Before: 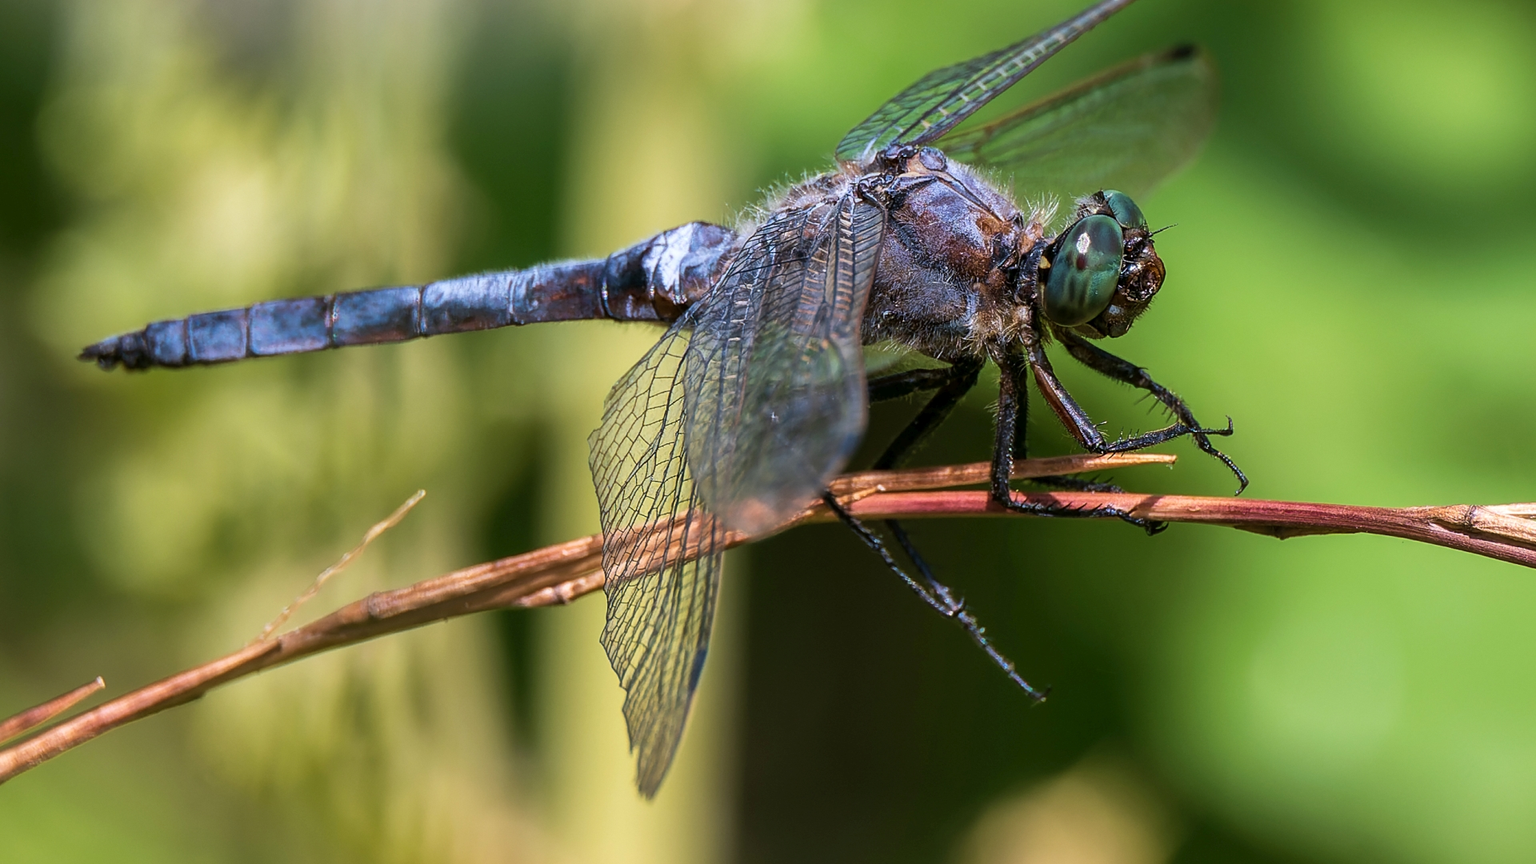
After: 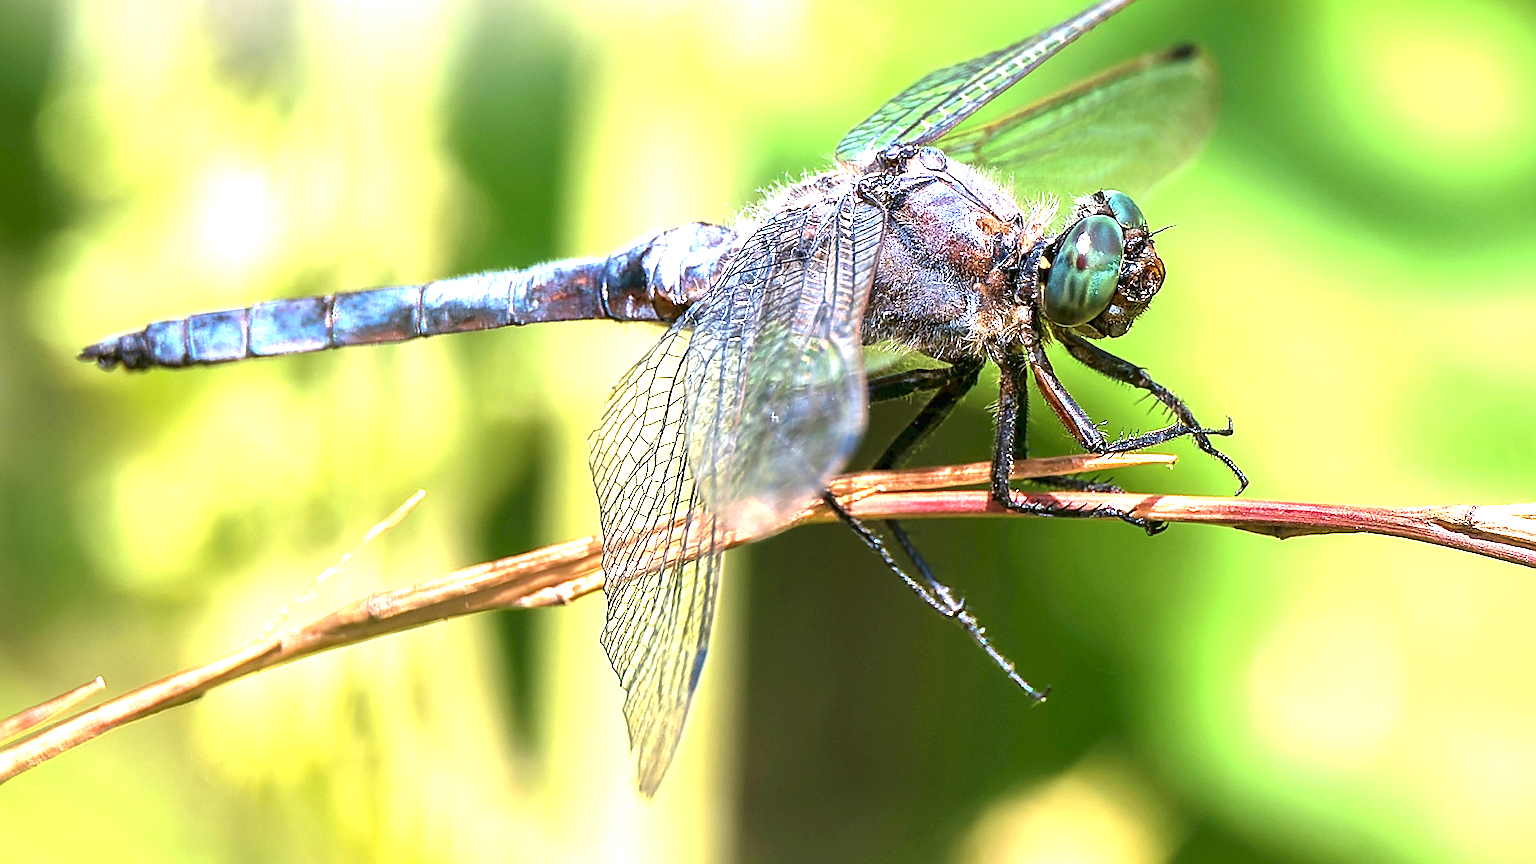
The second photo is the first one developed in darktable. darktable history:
contrast brightness saturation: contrast -0.019, brightness -0.014, saturation 0.044
sharpen: on, module defaults
exposure: black level correction 0, exposure 1.996 EV, compensate highlight preservation false
